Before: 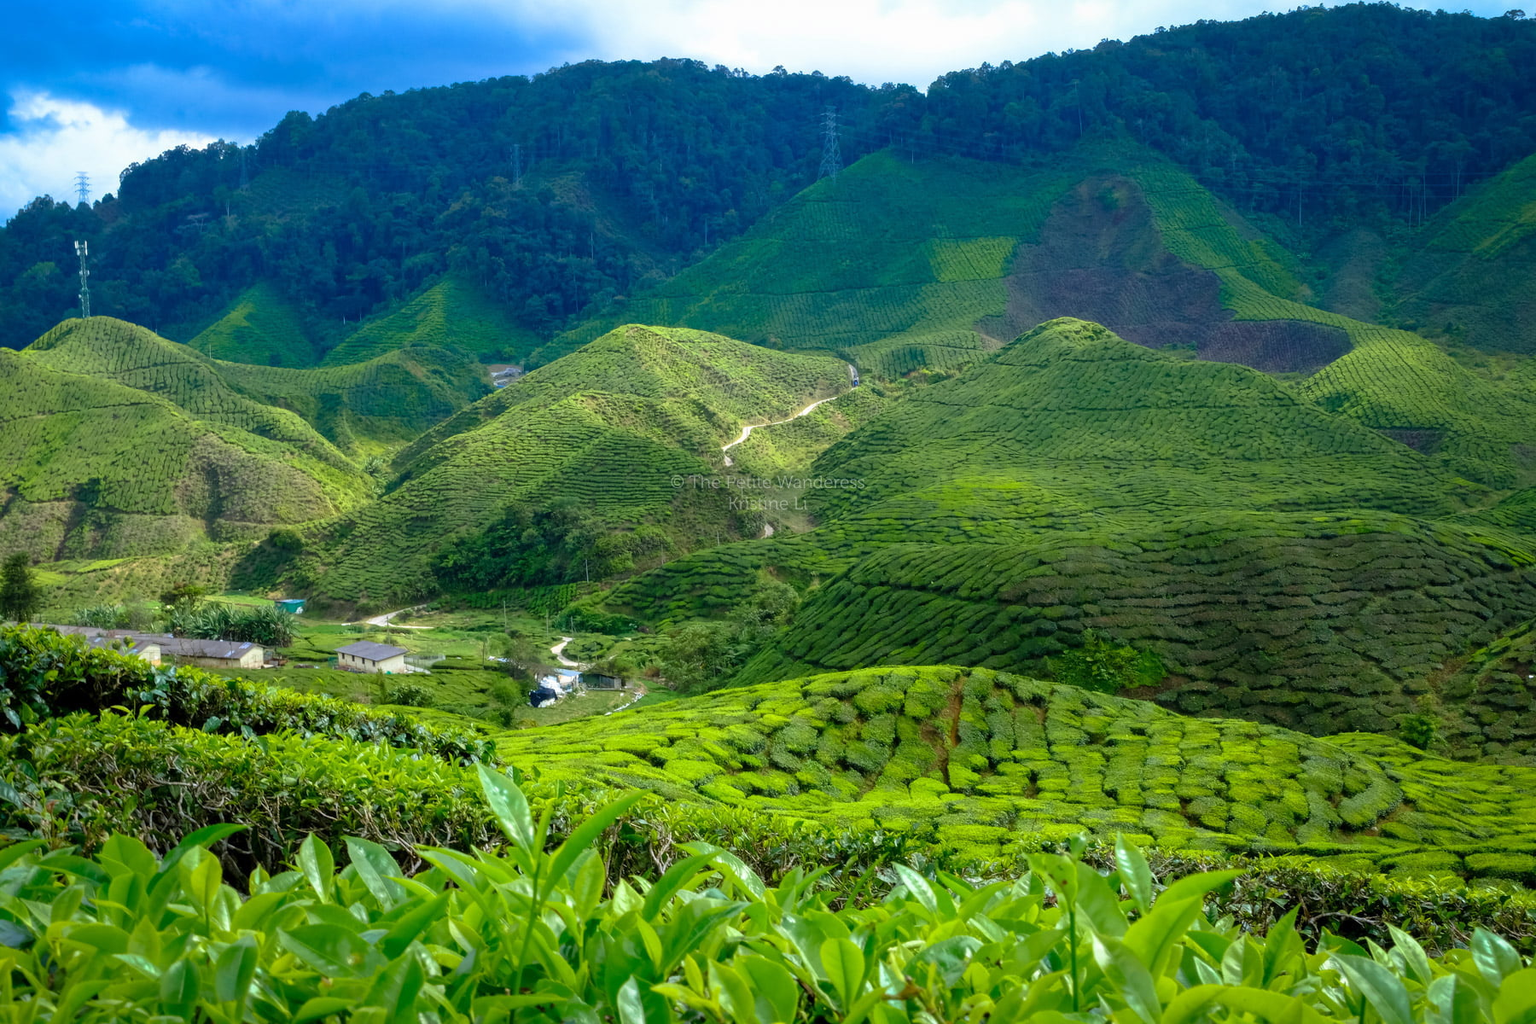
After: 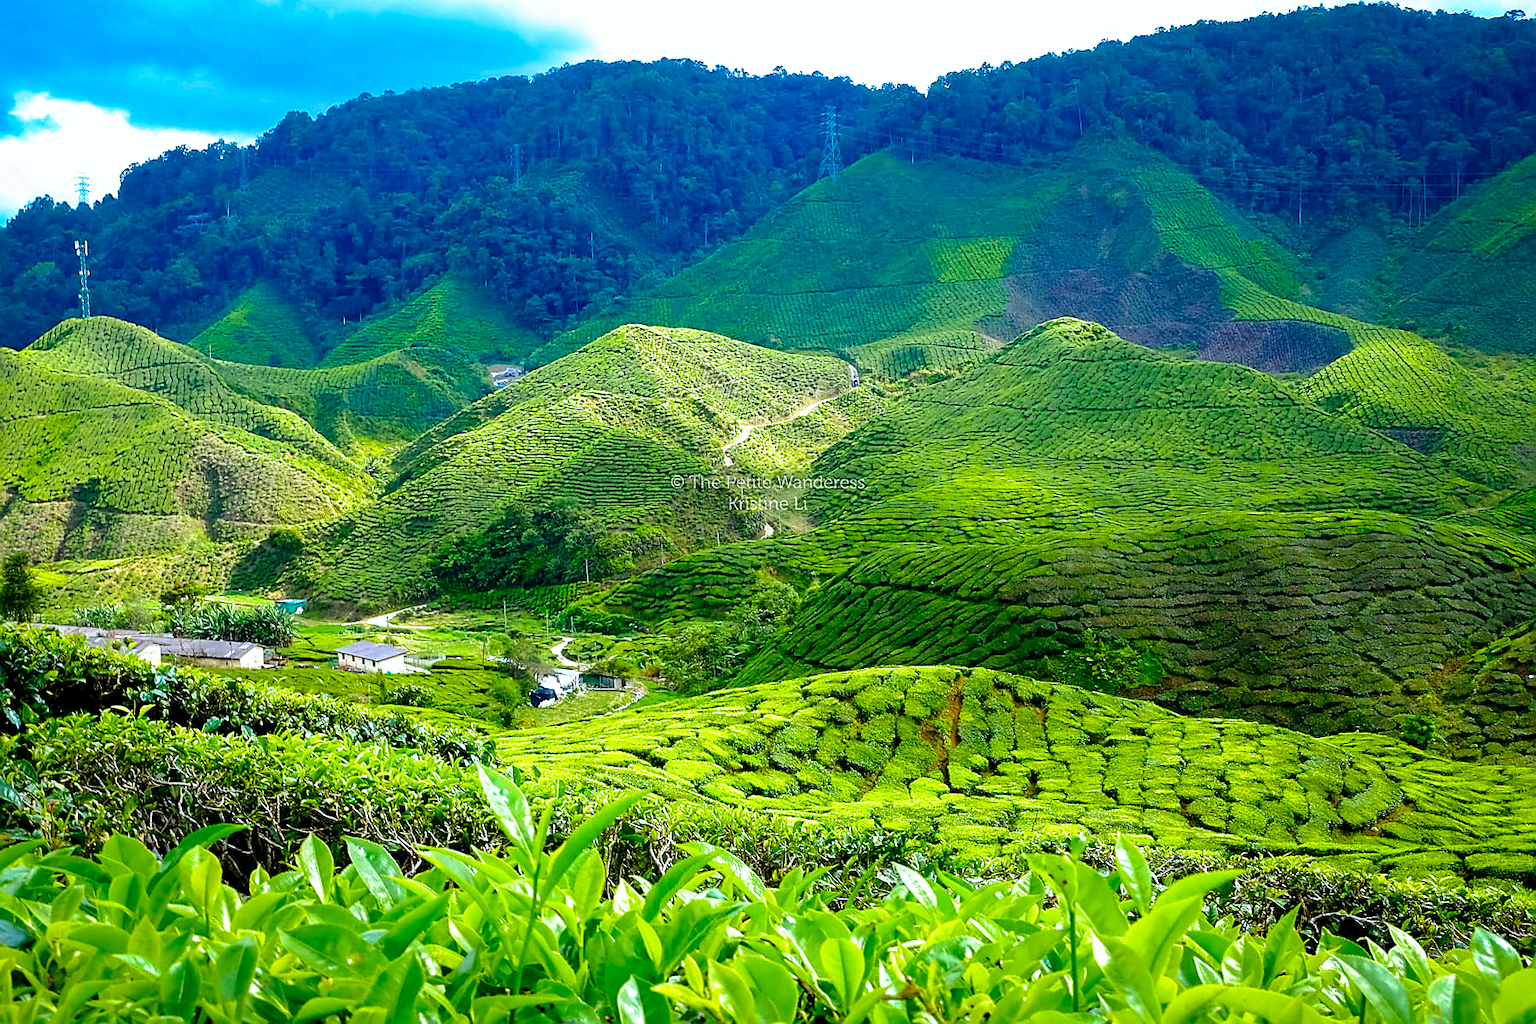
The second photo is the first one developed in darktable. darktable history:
filmic rgb: black relative exposure -12.74 EV, white relative exposure 2.8 EV, target black luminance 0%, hardness 8.53, latitude 70.16%, contrast 1.136, shadows ↔ highlights balance -1.07%, preserve chrominance no, color science v5 (2021)
sharpen: radius 1.417, amount 1.26, threshold 0.699
color correction: highlights a* -0.128, highlights b* -5.62, shadows a* -0.125, shadows b* -0.119
color balance rgb: power › chroma 0.314%, power › hue 25.28°, perceptual saturation grading › global saturation 30.434%, contrast 4.797%
exposure: black level correction 0, exposure 0.693 EV, compensate highlight preservation false
